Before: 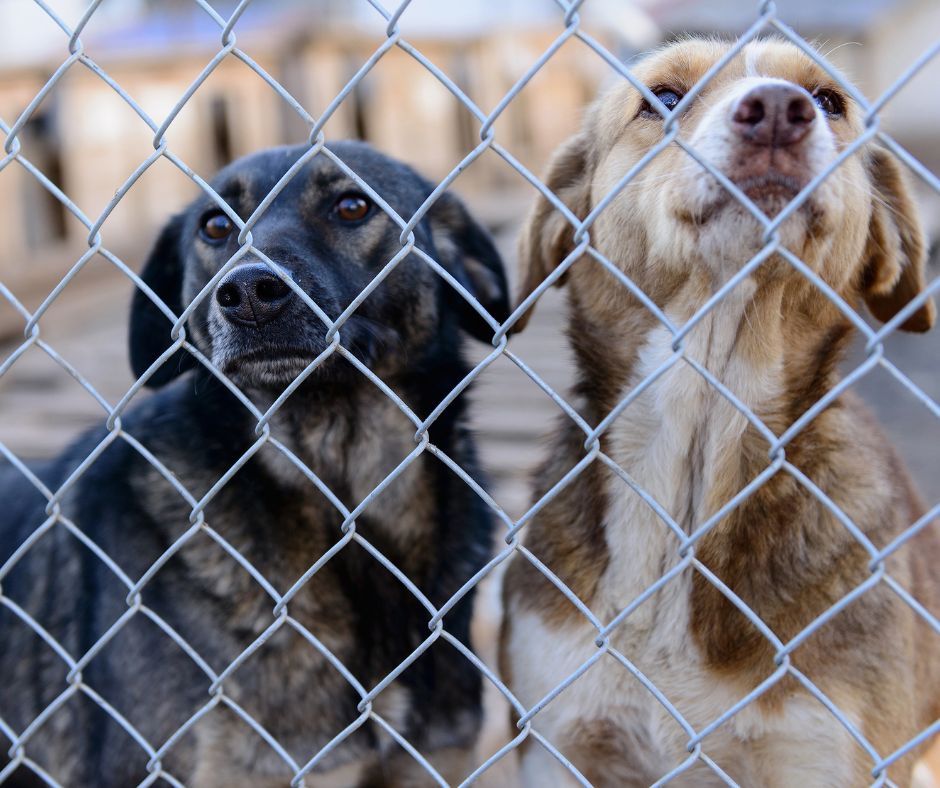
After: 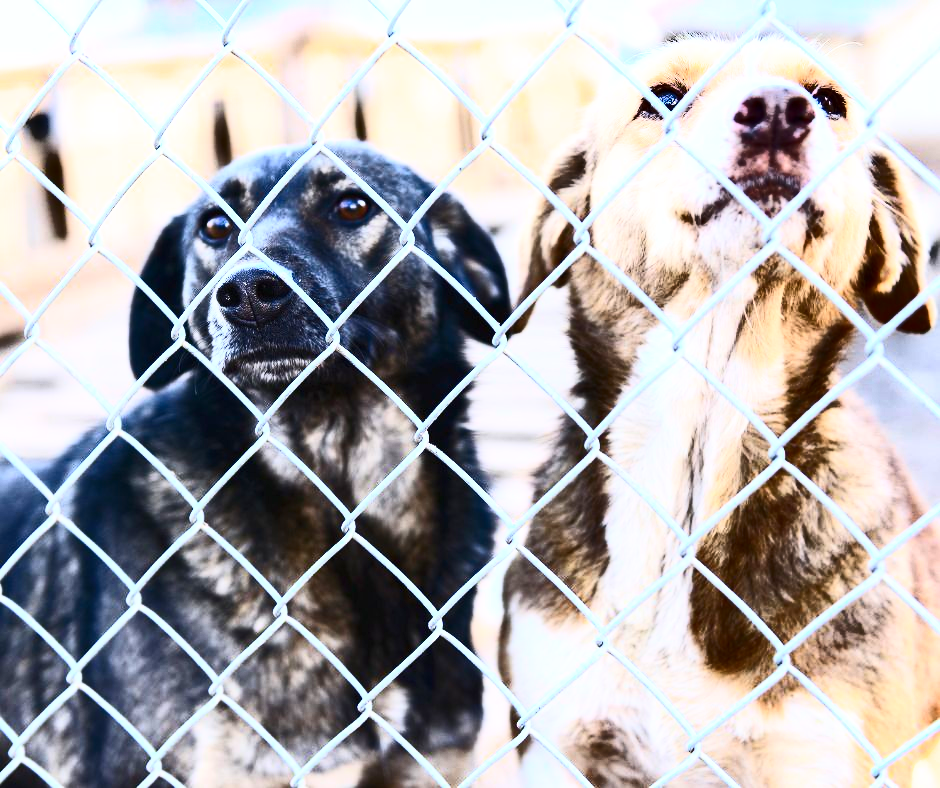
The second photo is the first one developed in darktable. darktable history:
exposure: black level correction 0, exposure 0.9 EV, compensate exposure bias true, compensate highlight preservation false
shadows and highlights: low approximation 0.01, soften with gaussian
contrast brightness saturation: contrast 0.62, brightness 0.34, saturation 0.14
rotate and perspective: crop left 0, crop top 0
